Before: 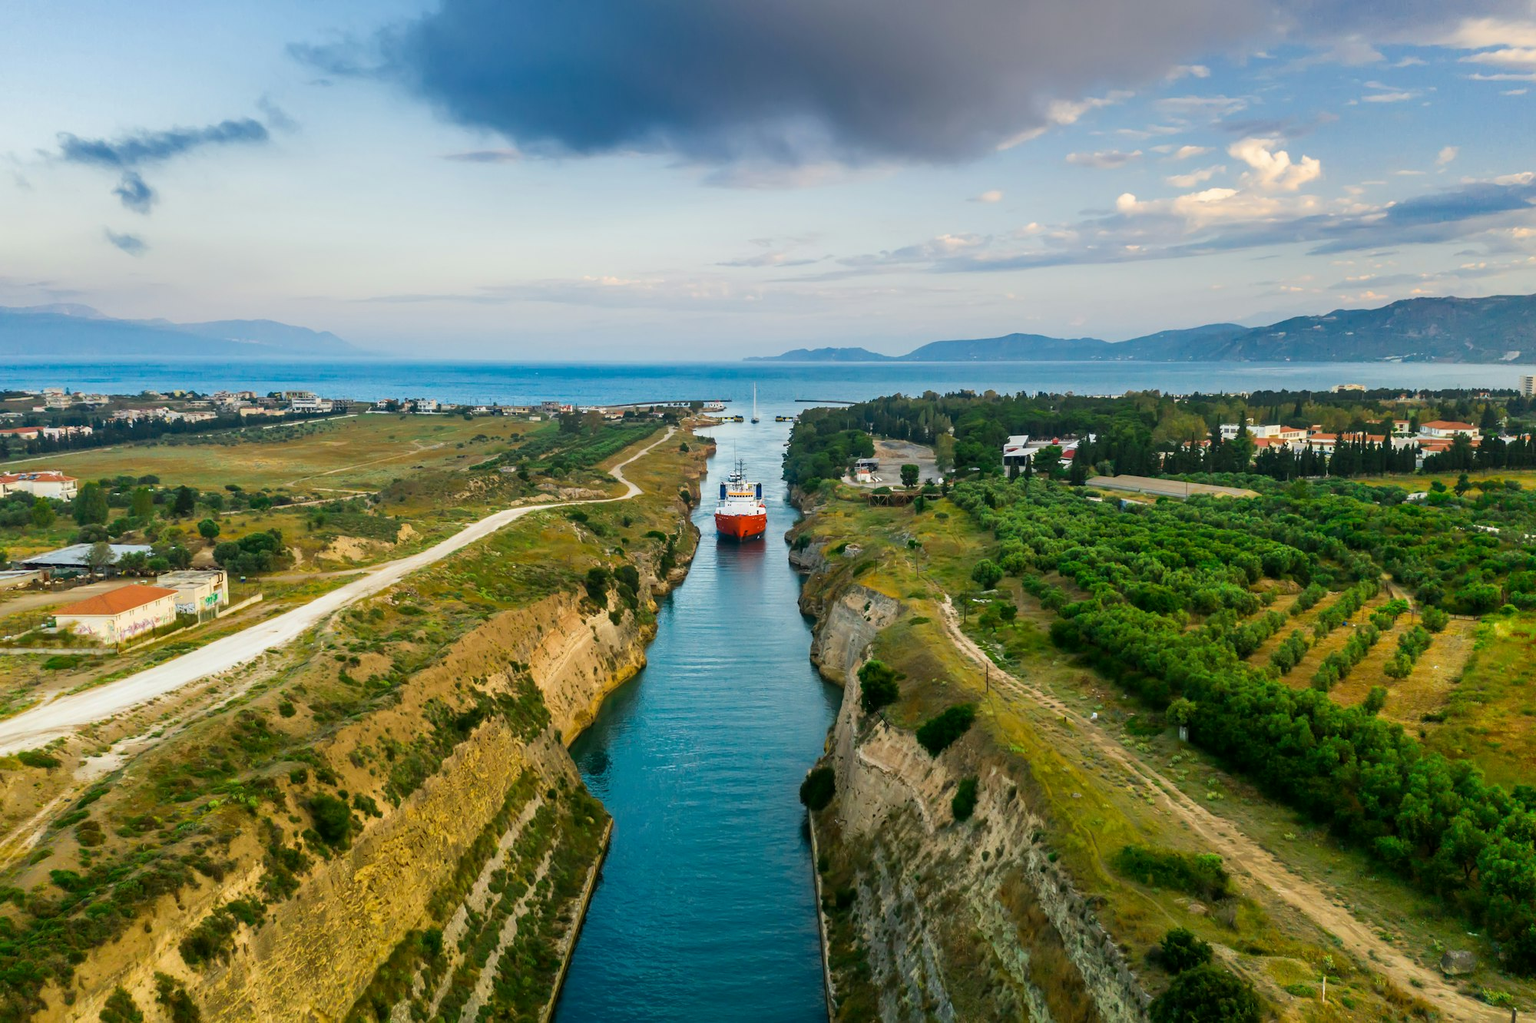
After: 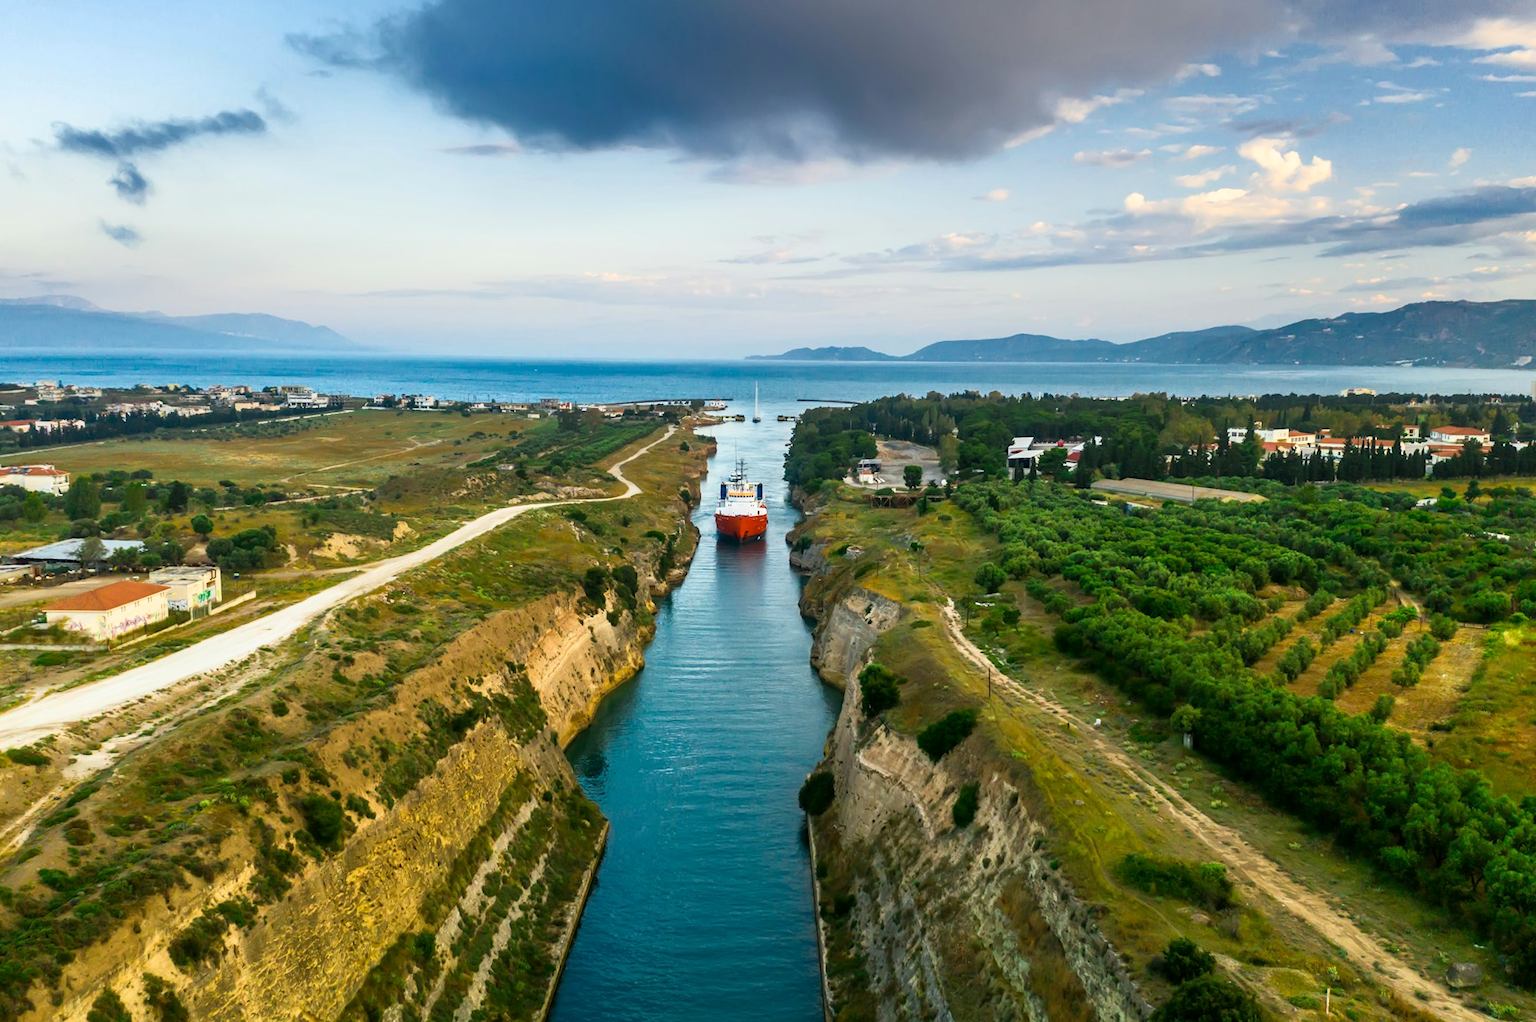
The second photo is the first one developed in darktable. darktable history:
base curve: curves: ch0 [(0, 0) (0.257, 0.25) (0.482, 0.586) (0.757, 0.871) (1, 1)]
crop and rotate: angle -0.5°
